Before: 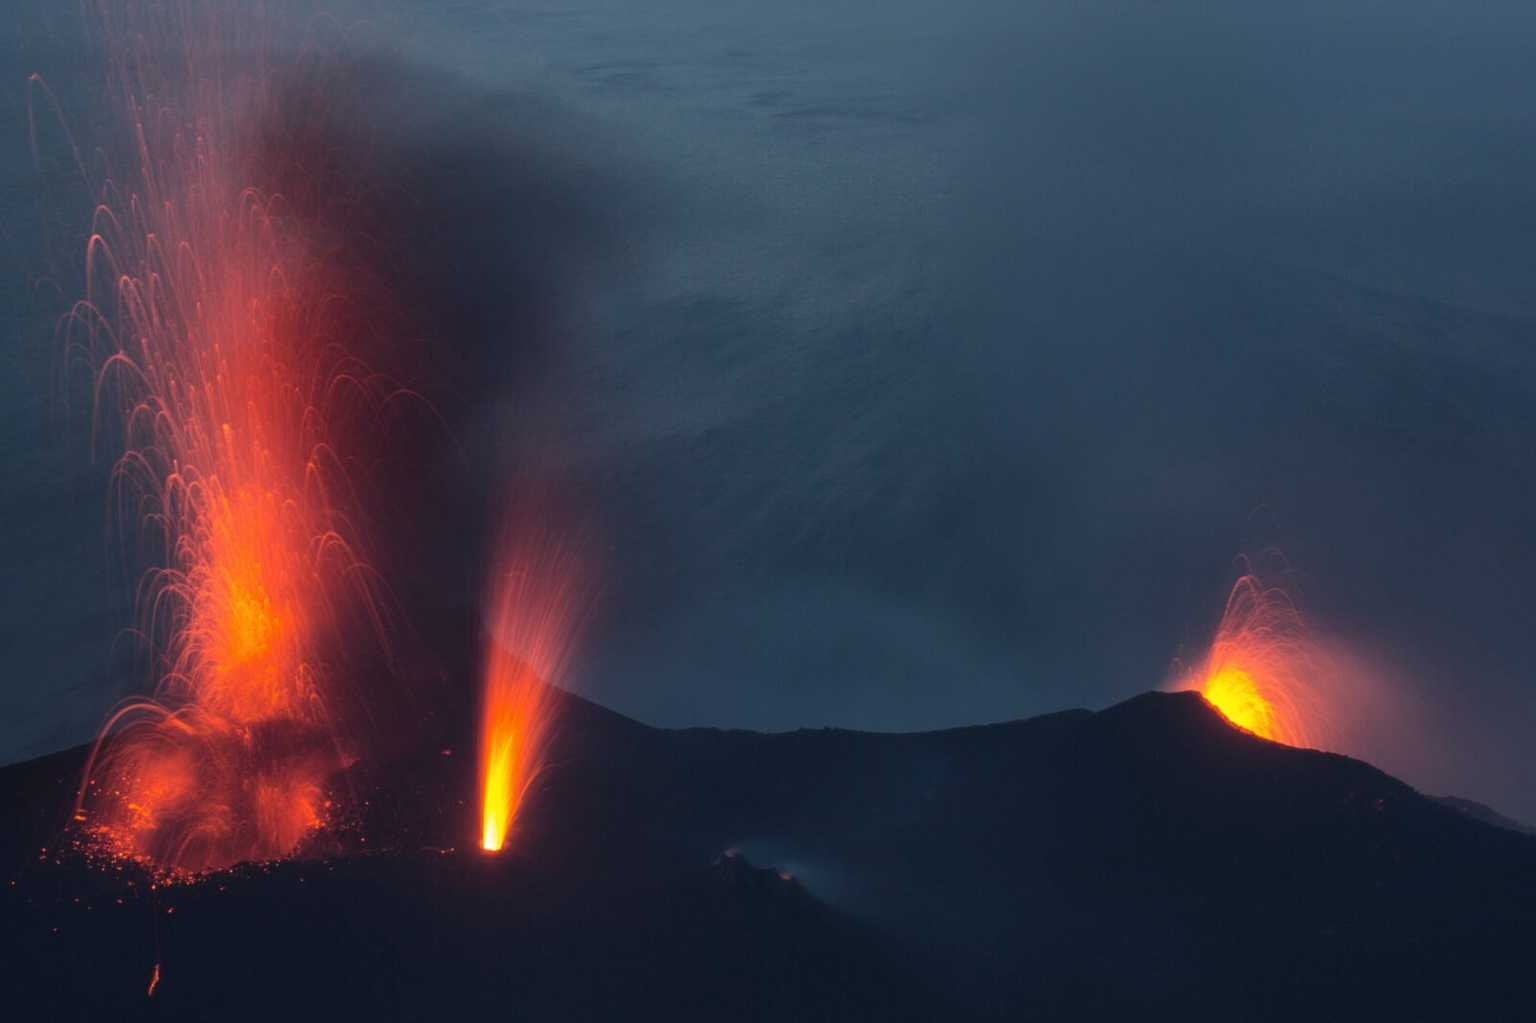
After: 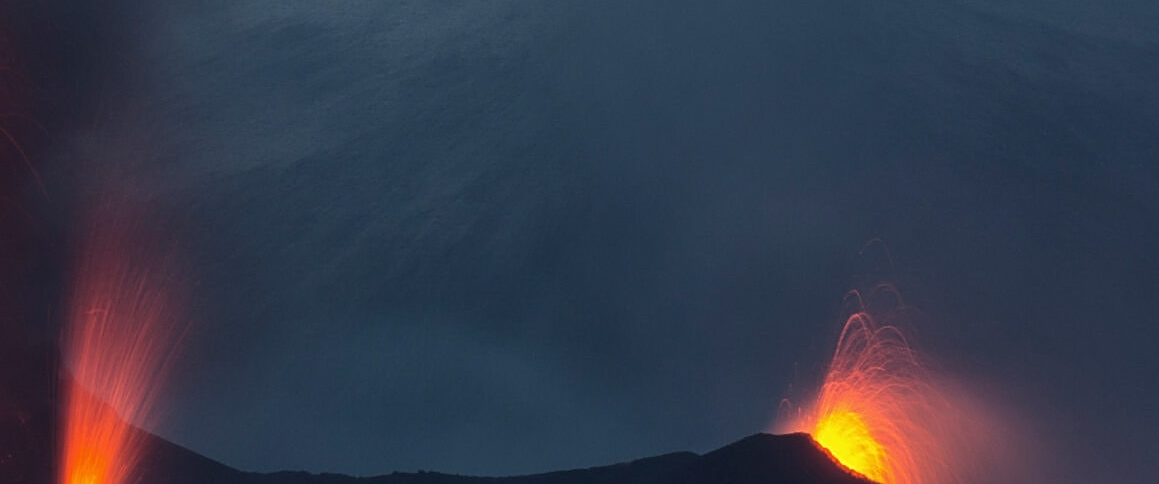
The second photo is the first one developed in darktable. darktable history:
crop and rotate: left 27.53%, top 27.047%, bottom 27.484%
exposure: exposure -0.046 EV, compensate highlight preservation false
sharpen: on, module defaults
